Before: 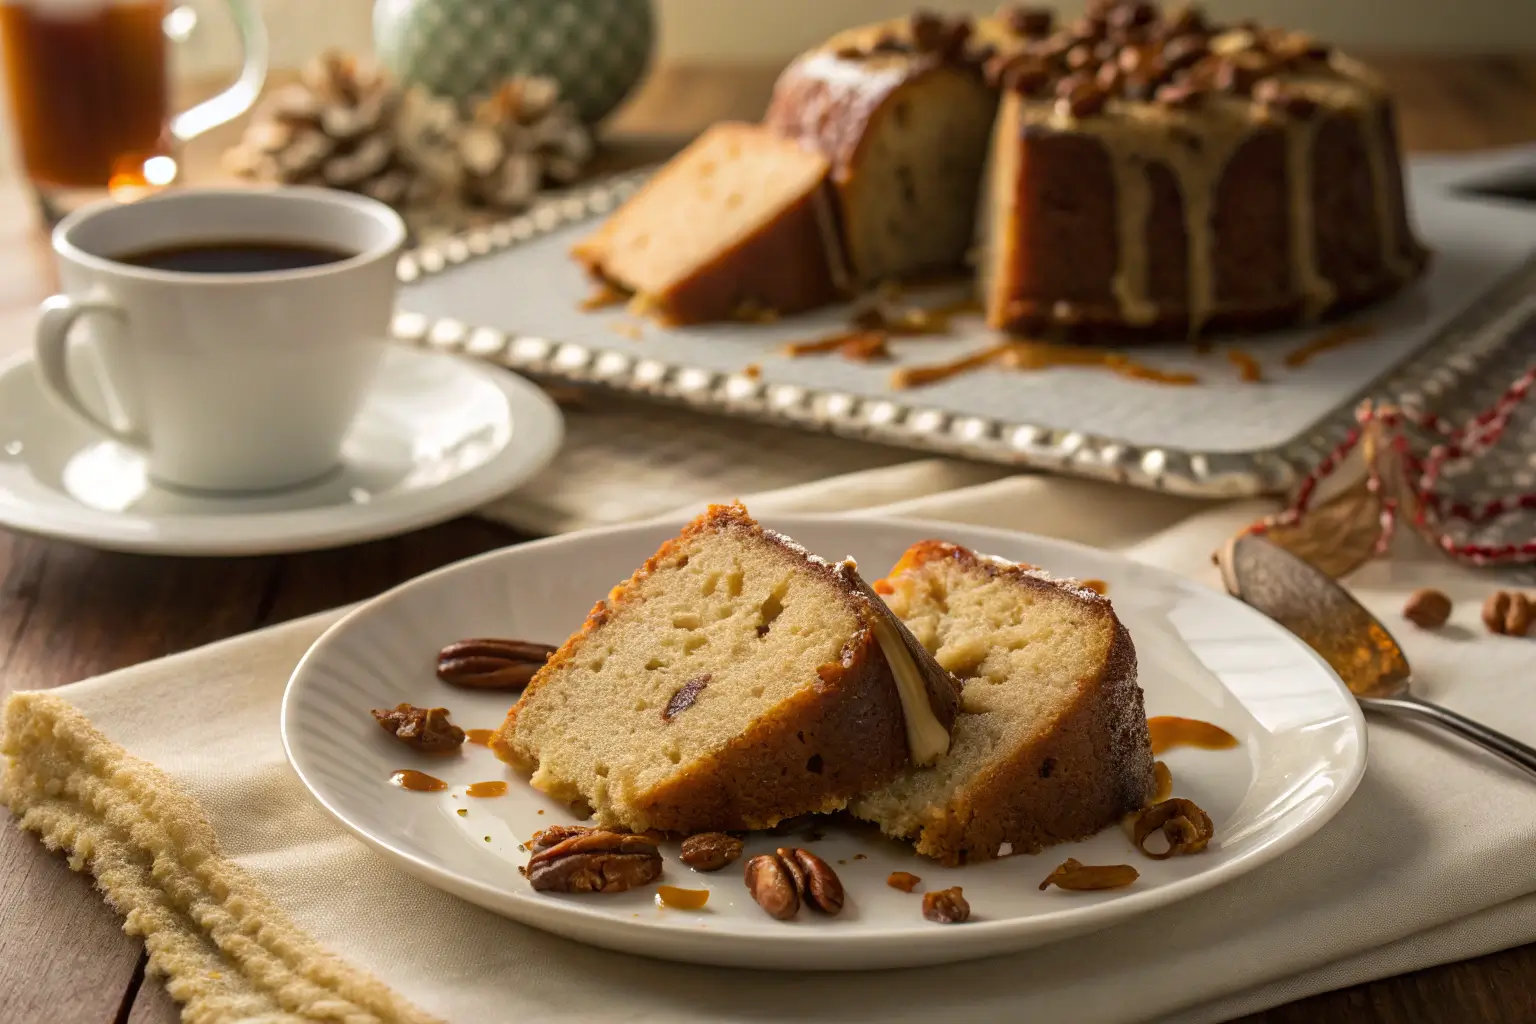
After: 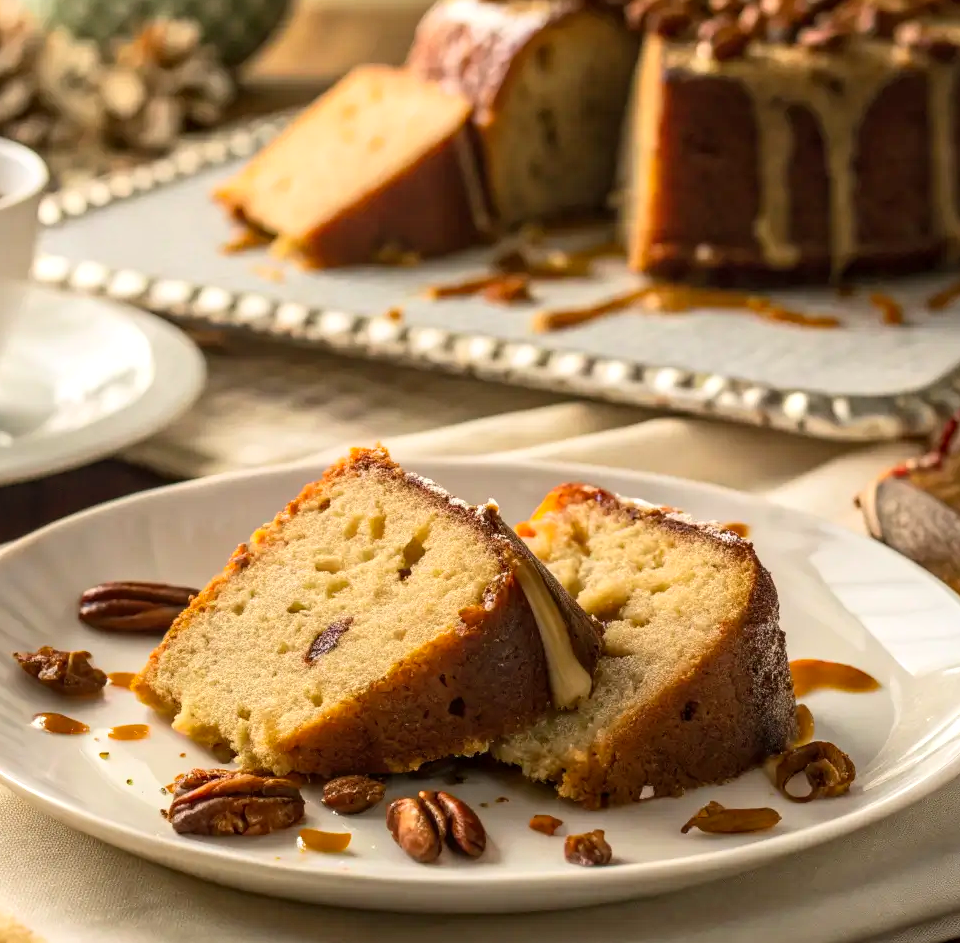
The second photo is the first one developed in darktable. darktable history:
exposure: compensate highlight preservation false
contrast brightness saturation: contrast 0.199, brightness 0.161, saturation 0.218
crop and rotate: left 23.324%, top 5.622%, right 14.162%, bottom 2.249%
local contrast: on, module defaults
